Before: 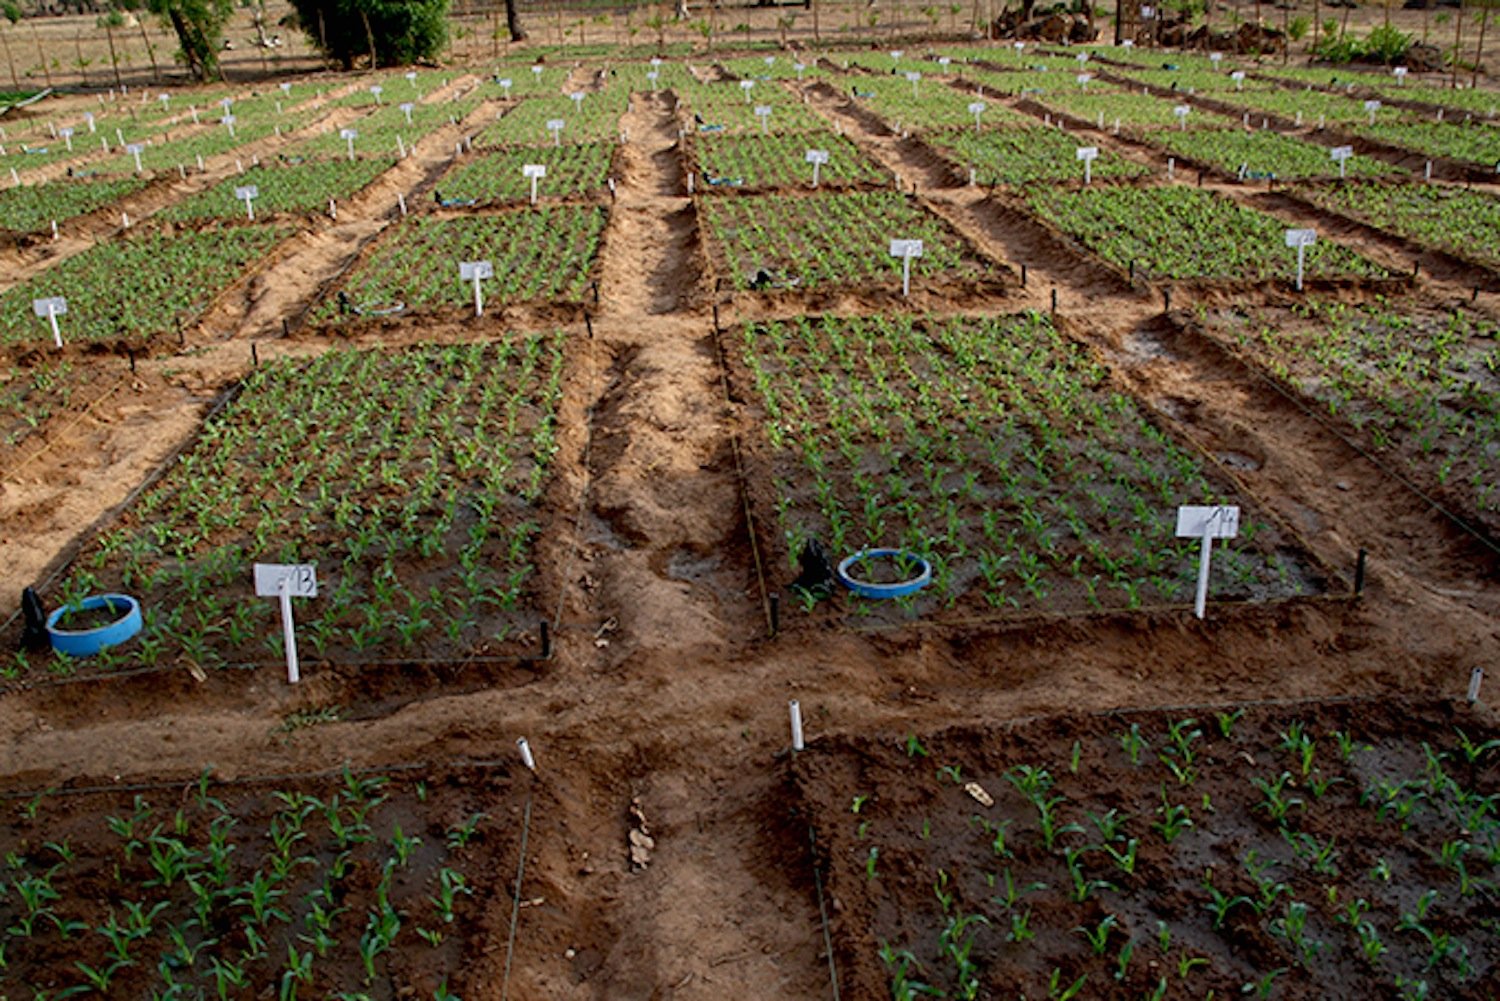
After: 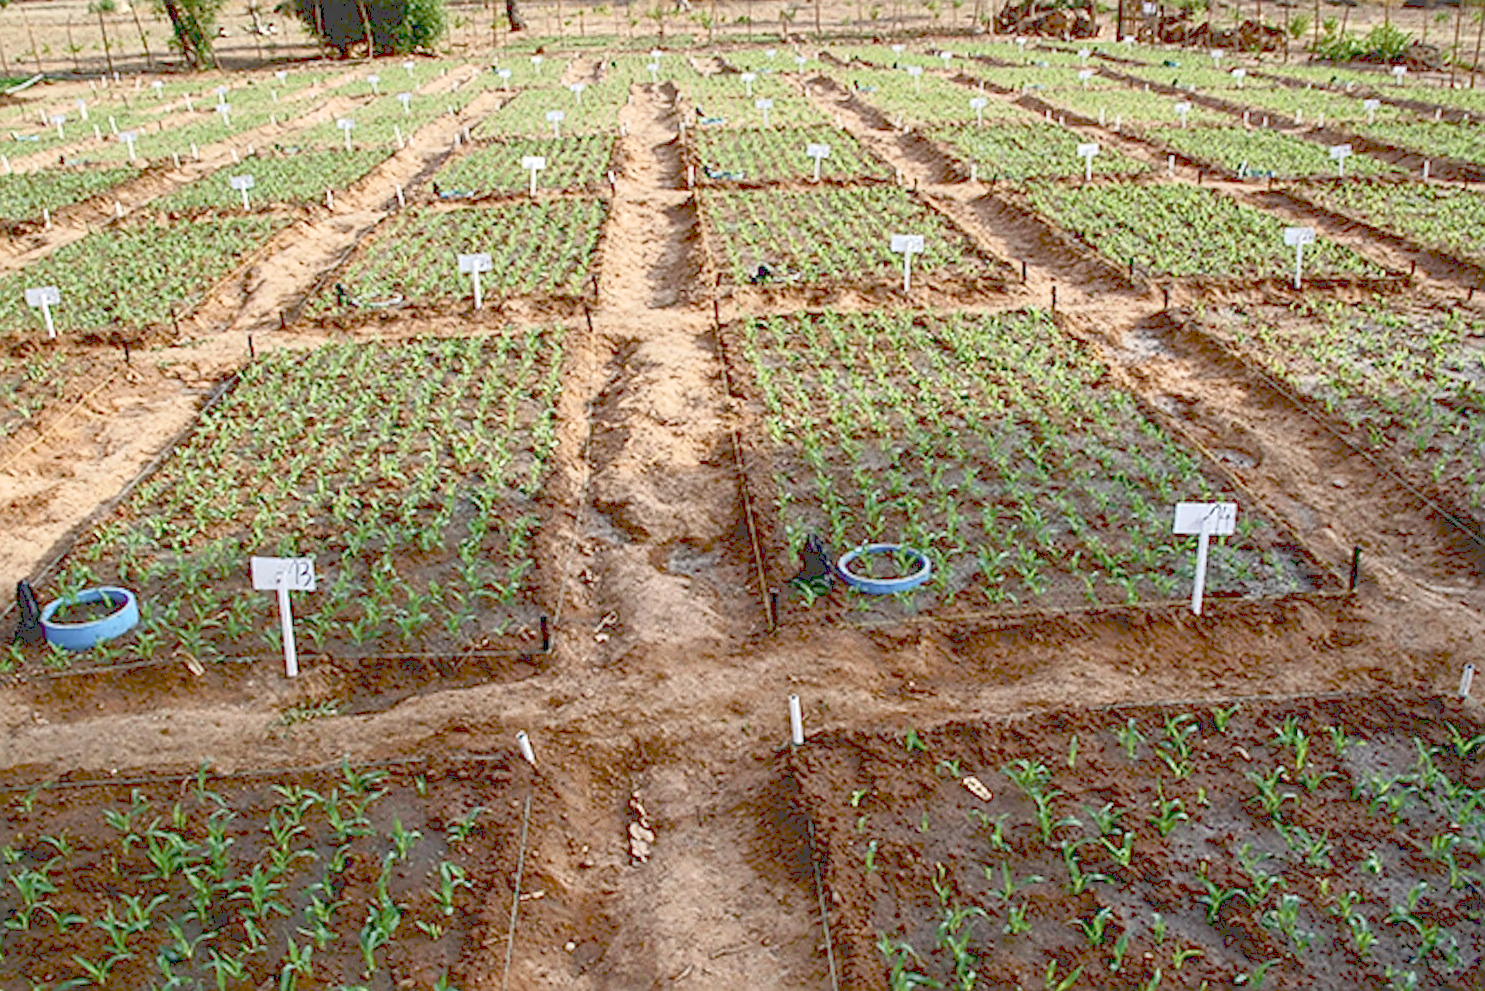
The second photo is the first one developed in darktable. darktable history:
sharpen: on, module defaults
local contrast: on, module defaults
rotate and perspective: rotation 0.174°, lens shift (vertical) 0.013, lens shift (horizontal) 0.019, shear 0.001, automatic cropping original format, crop left 0.007, crop right 0.991, crop top 0.016, crop bottom 0.997
contrast brightness saturation: contrast 0.23, brightness 0.1, saturation 0.29
tone curve: curves: ch0 [(0, 0) (0.003, 0.275) (0.011, 0.288) (0.025, 0.309) (0.044, 0.326) (0.069, 0.346) (0.1, 0.37) (0.136, 0.396) (0.177, 0.432) (0.224, 0.473) (0.277, 0.516) (0.335, 0.566) (0.399, 0.611) (0.468, 0.661) (0.543, 0.711) (0.623, 0.761) (0.709, 0.817) (0.801, 0.867) (0.898, 0.911) (1, 1)], preserve colors none
